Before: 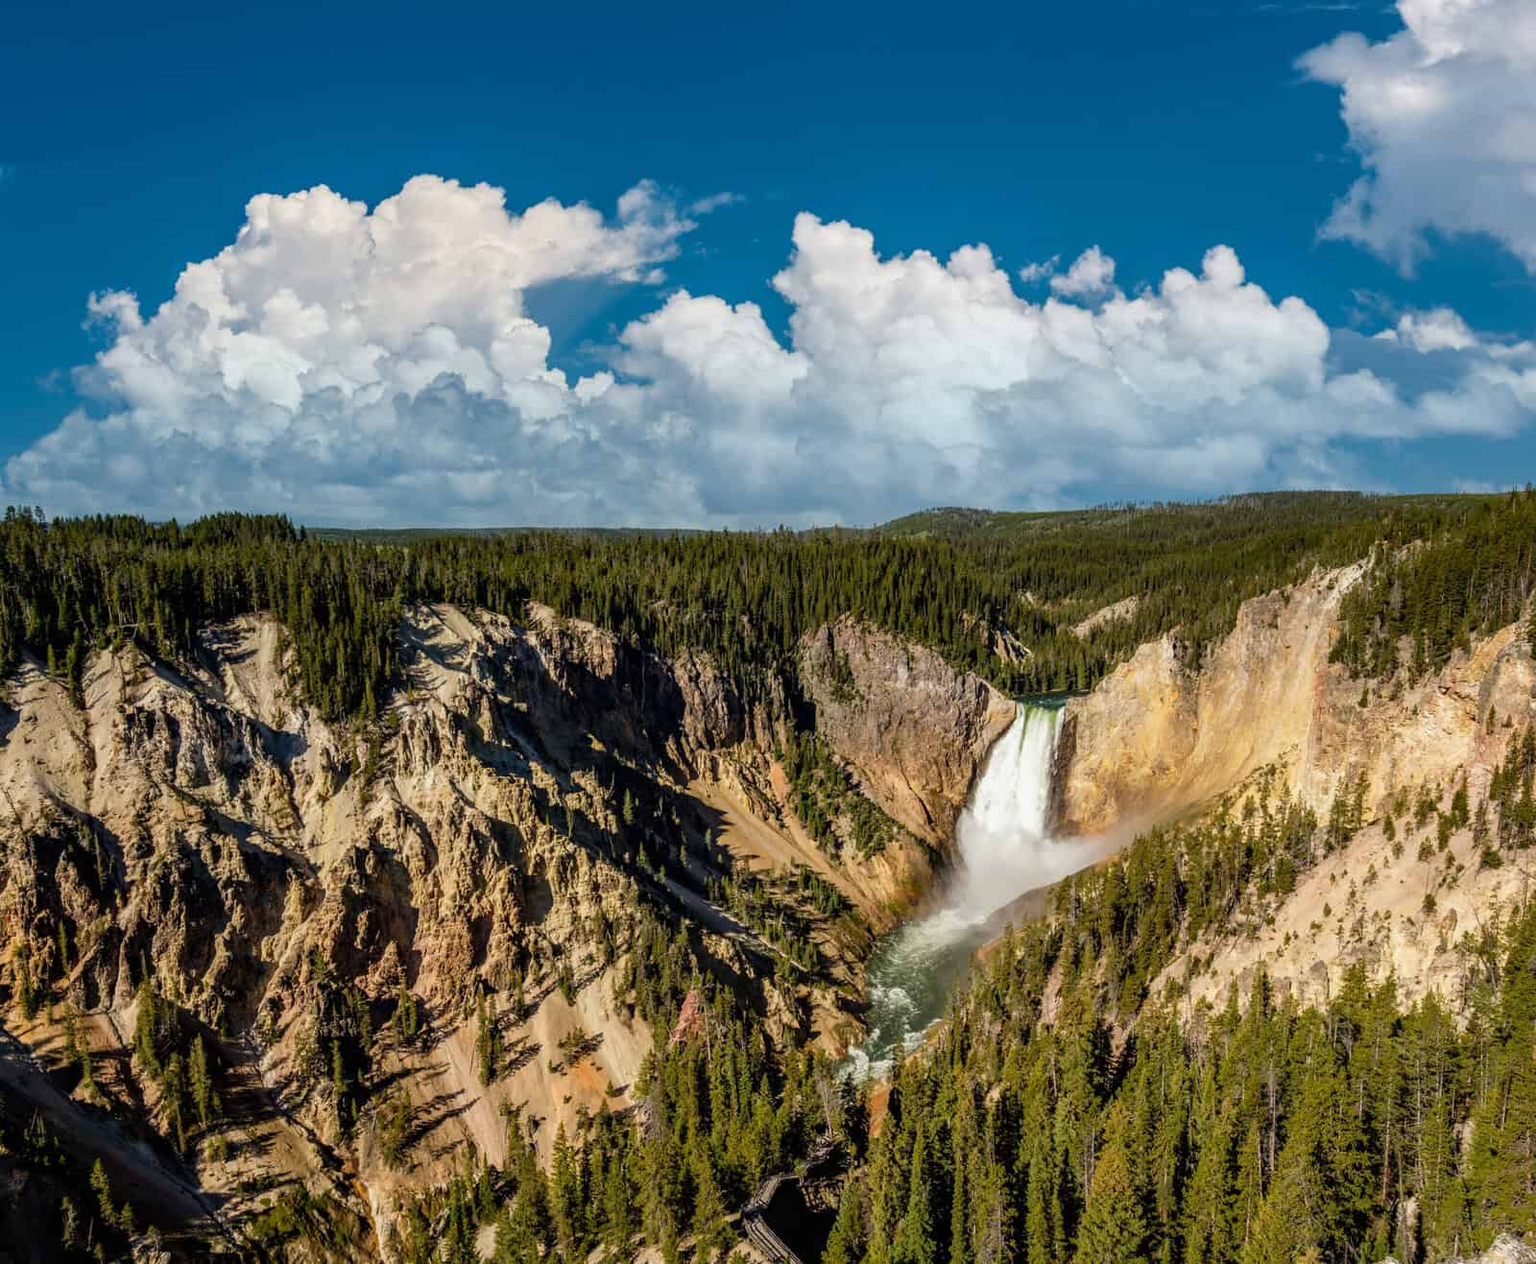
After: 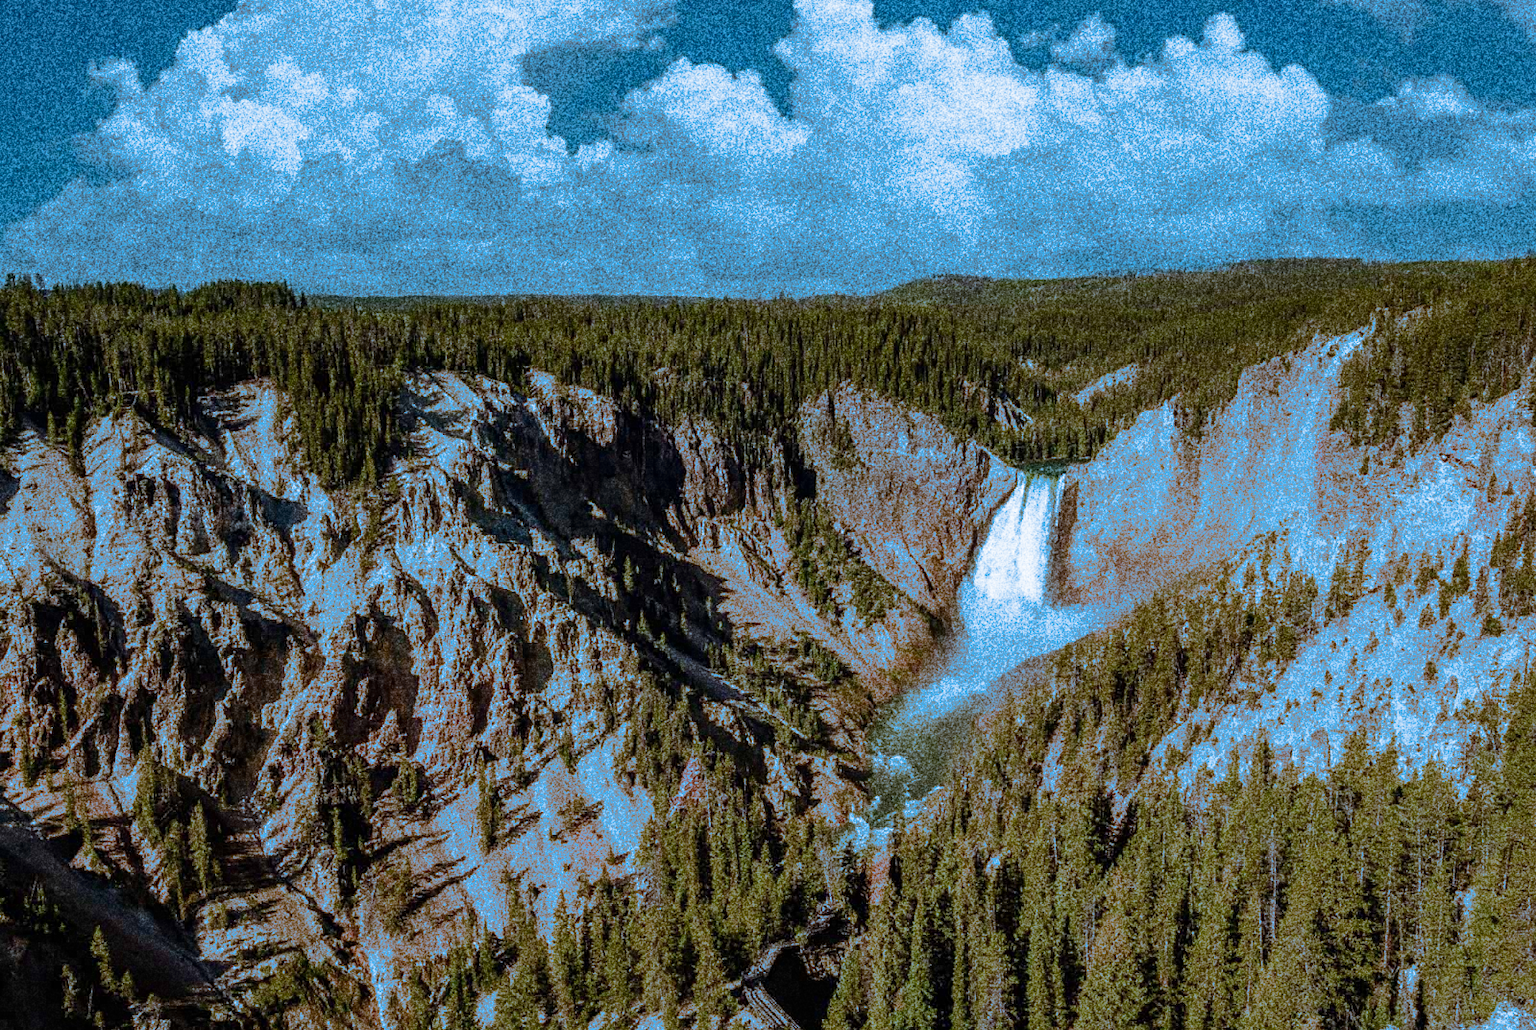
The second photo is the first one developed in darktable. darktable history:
grain: coarseness 30.02 ISO, strength 100%
crop and rotate: top 18.507%
split-toning: shadows › hue 220°, shadows › saturation 0.64, highlights › hue 220°, highlights › saturation 0.64, balance 0, compress 5.22%
